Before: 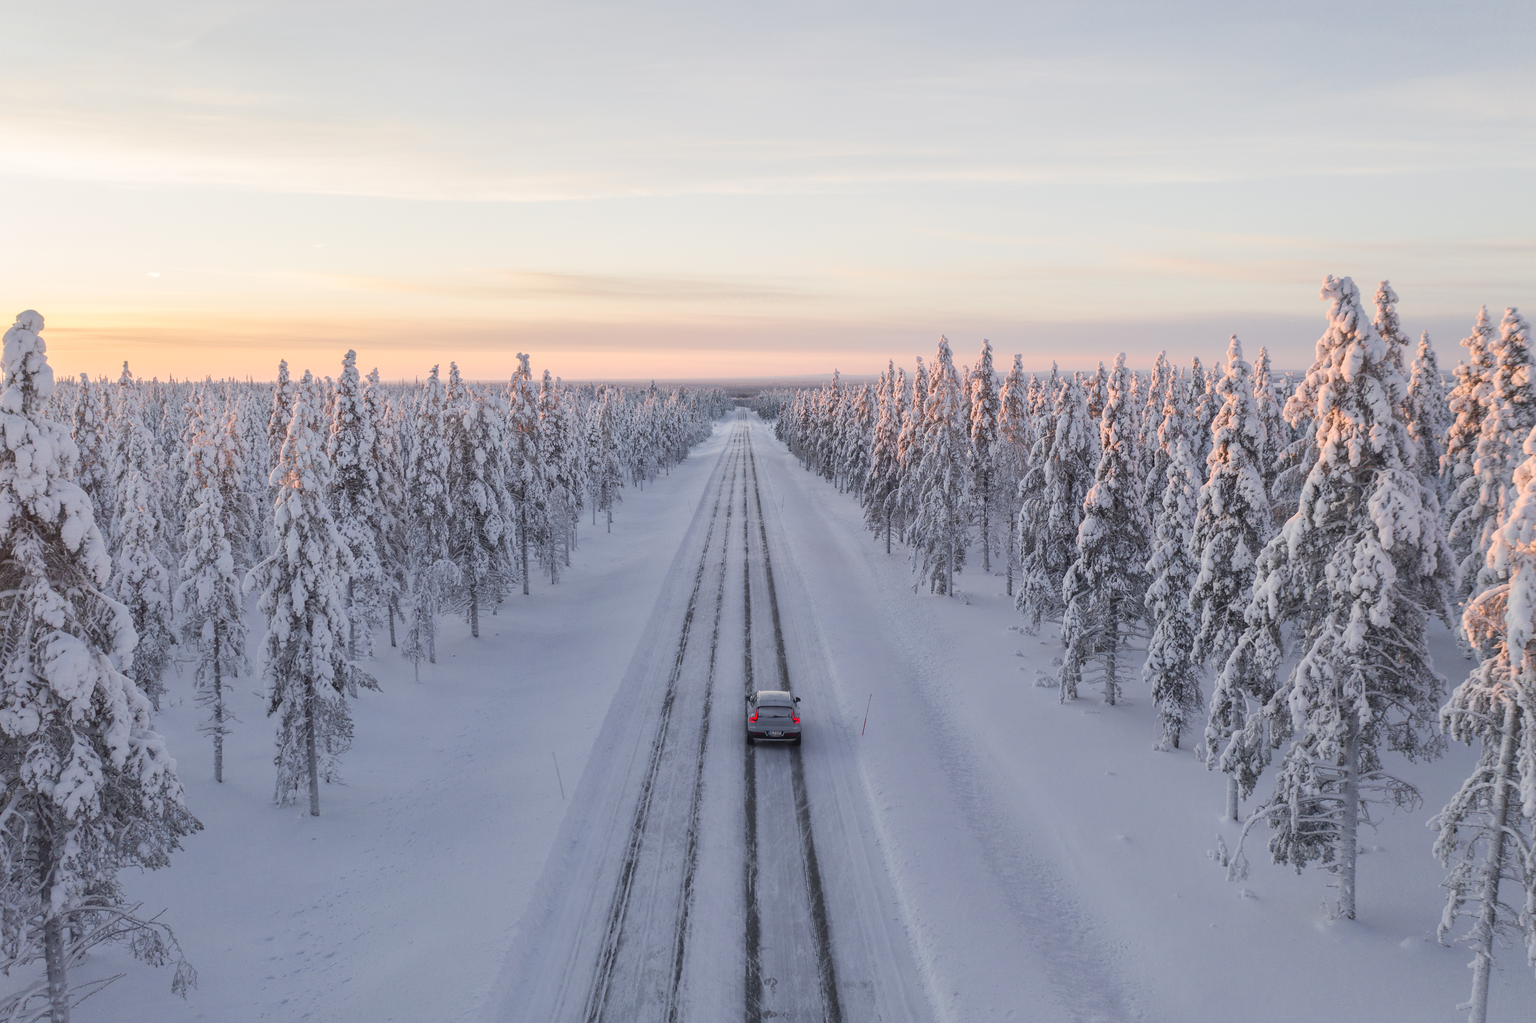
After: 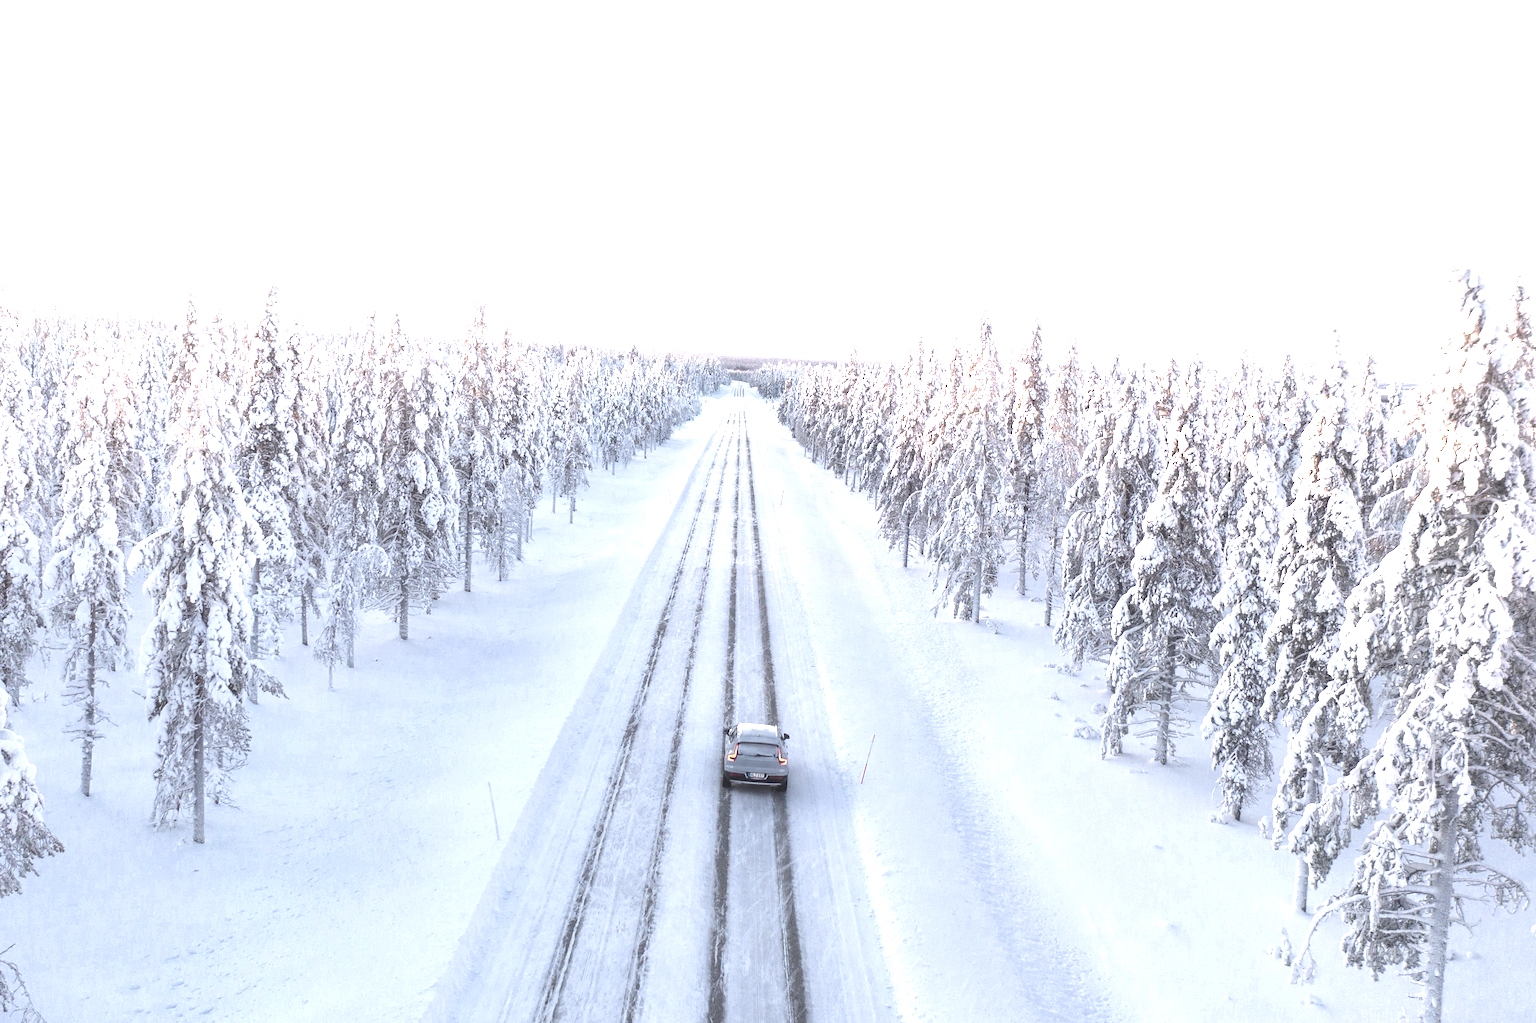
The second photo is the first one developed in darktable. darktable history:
exposure: black level correction 0, exposure 2 EV, compensate highlight preservation false
color zones: curves: ch0 [(0.25, 0.667) (0.758, 0.368)]; ch1 [(0.215, 0.245) (0.761, 0.373)]; ch2 [(0.247, 0.554) (0.761, 0.436)]
crop and rotate: angle -3.27°, left 5.211%, top 5.211%, right 4.607%, bottom 4.607%
